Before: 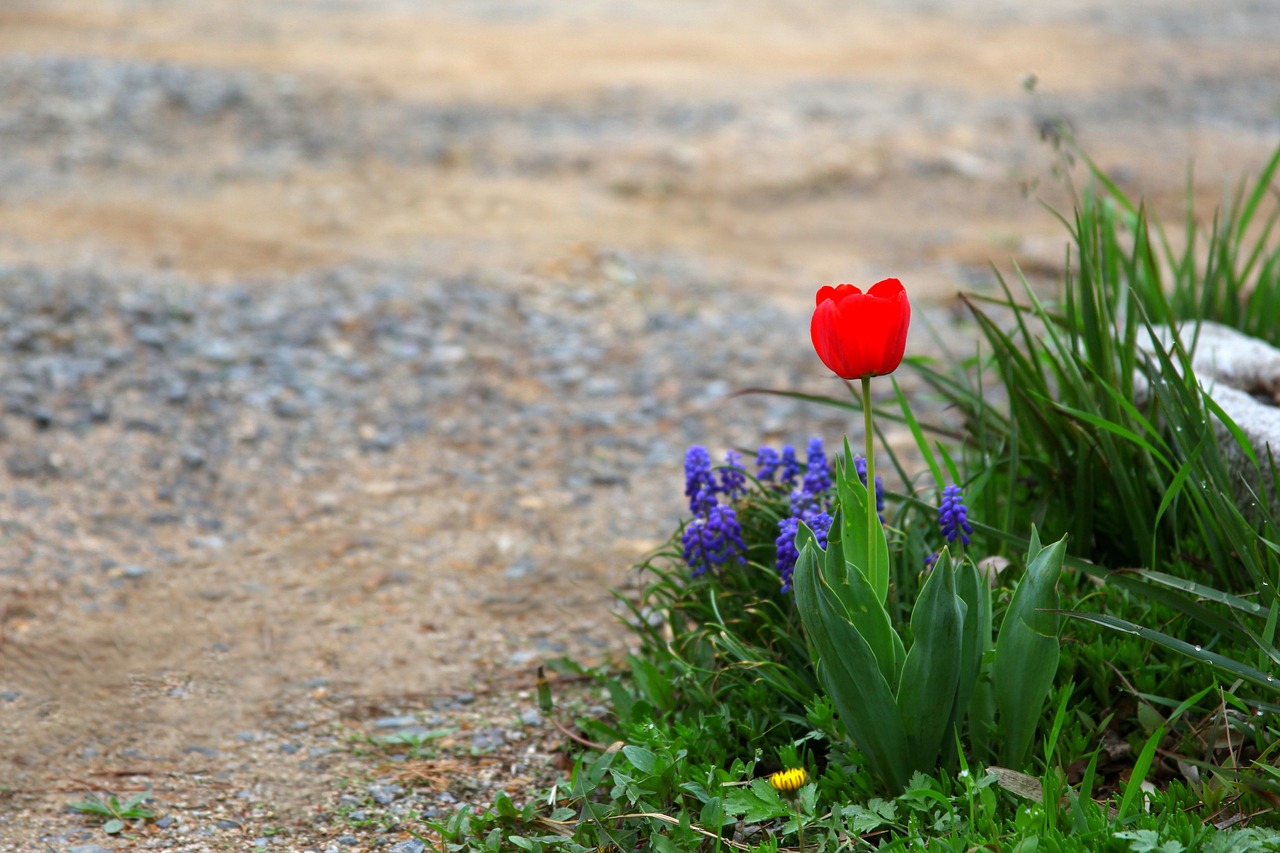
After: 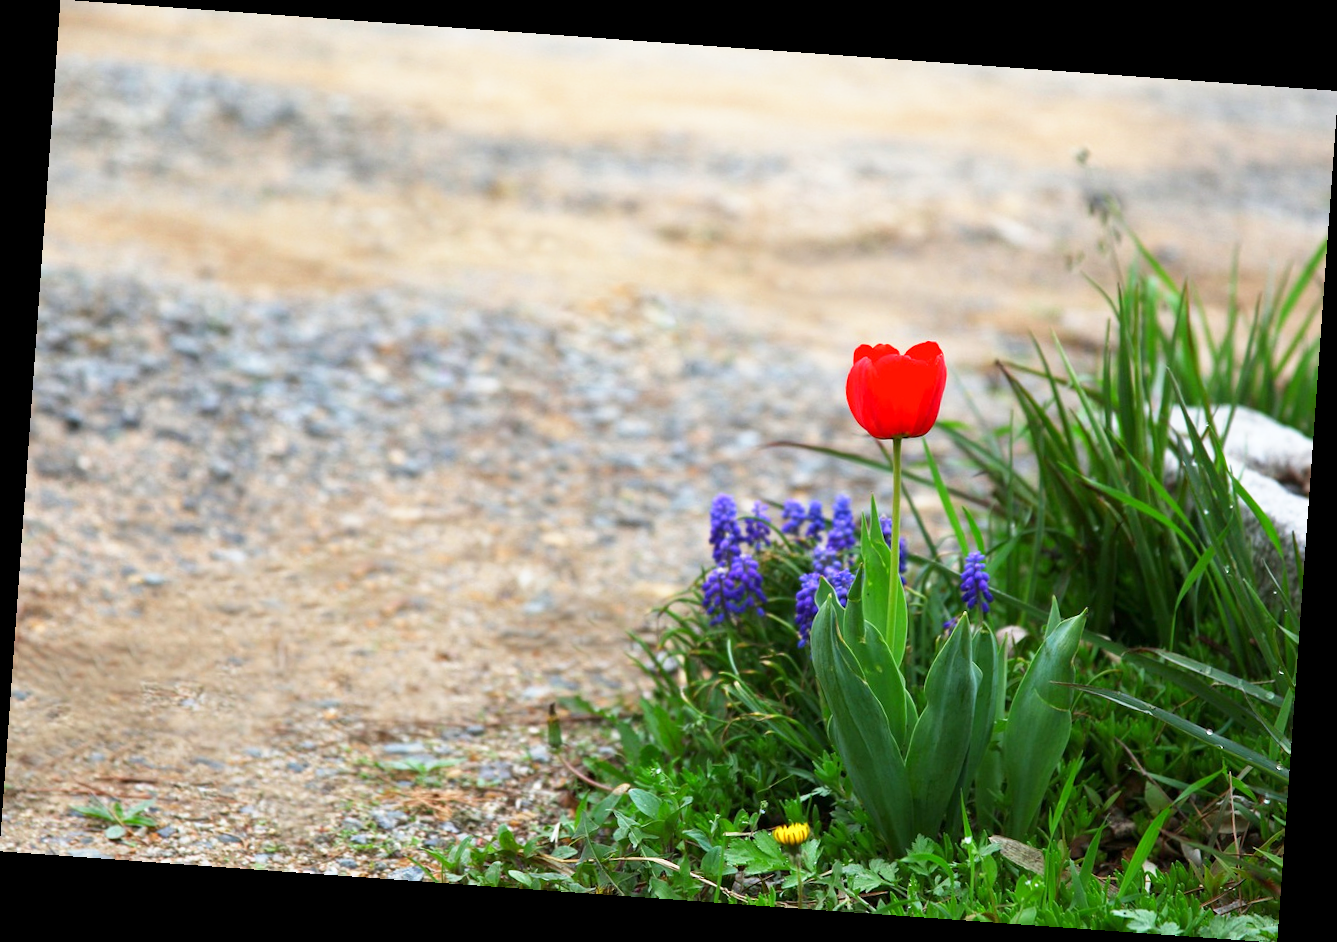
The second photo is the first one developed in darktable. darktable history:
rotate and perspective: rotation 4.1°, automatic cropping off
base curve: curves: ch0 [(0, 0) (0.579, 0.807) (1, 1)], preserve colors none
